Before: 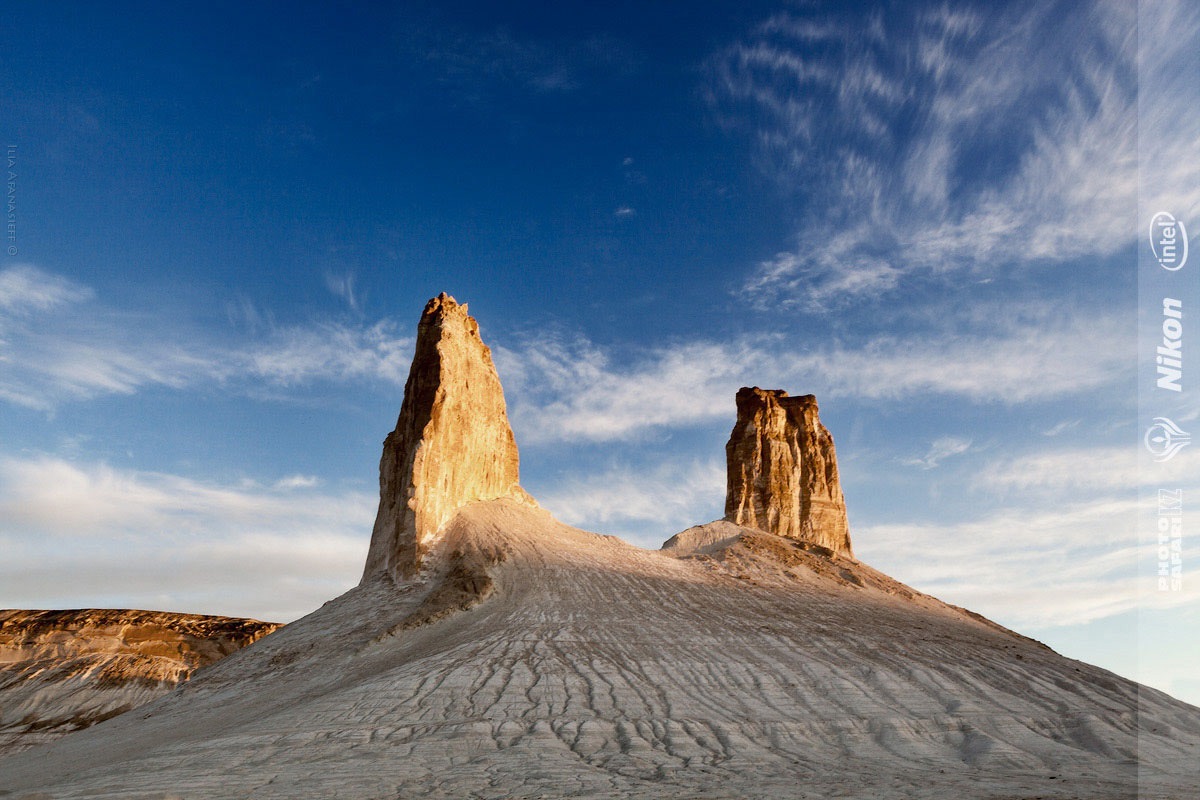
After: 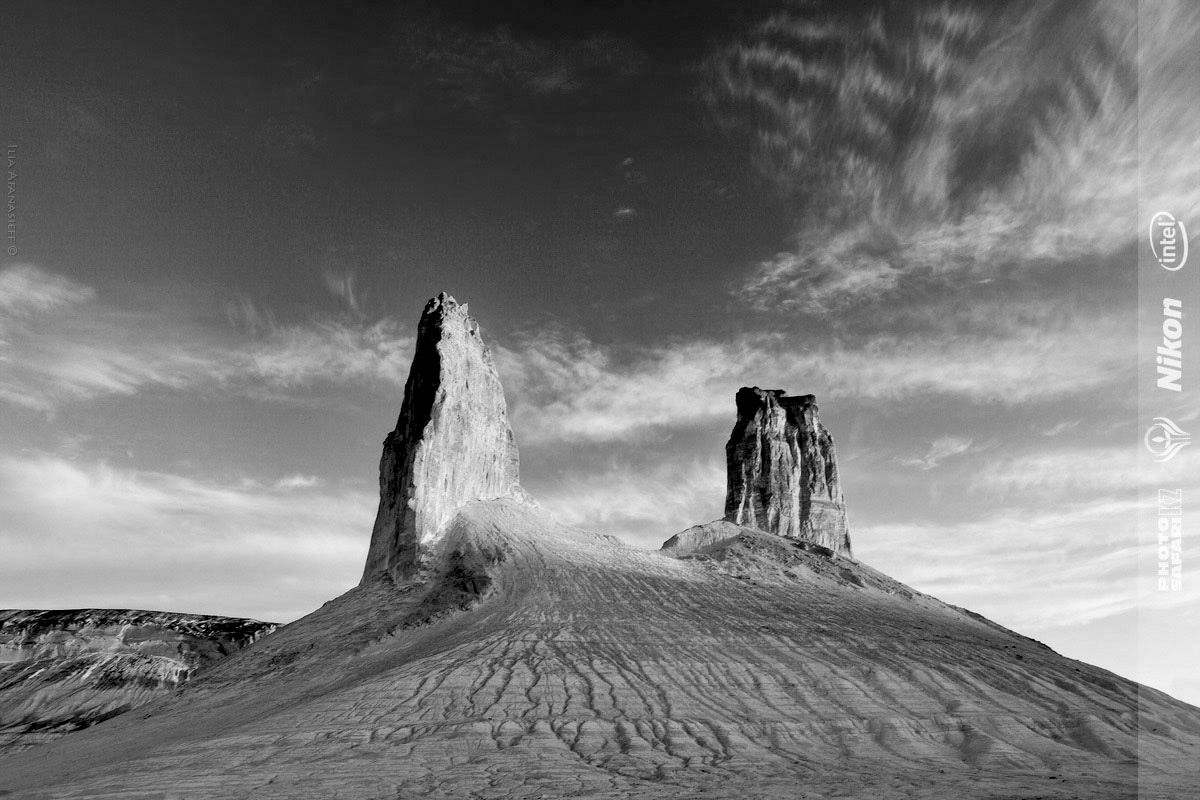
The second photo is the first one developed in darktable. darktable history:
monochrome: on, module defaults
exposure: black level correction 0.012, compensate highlight preservation false
local contrast: mode bilateral grid, contrast 20, coarseness 50, detail 120%, midtone range 0.2
tone equalizer: on, module defaults
